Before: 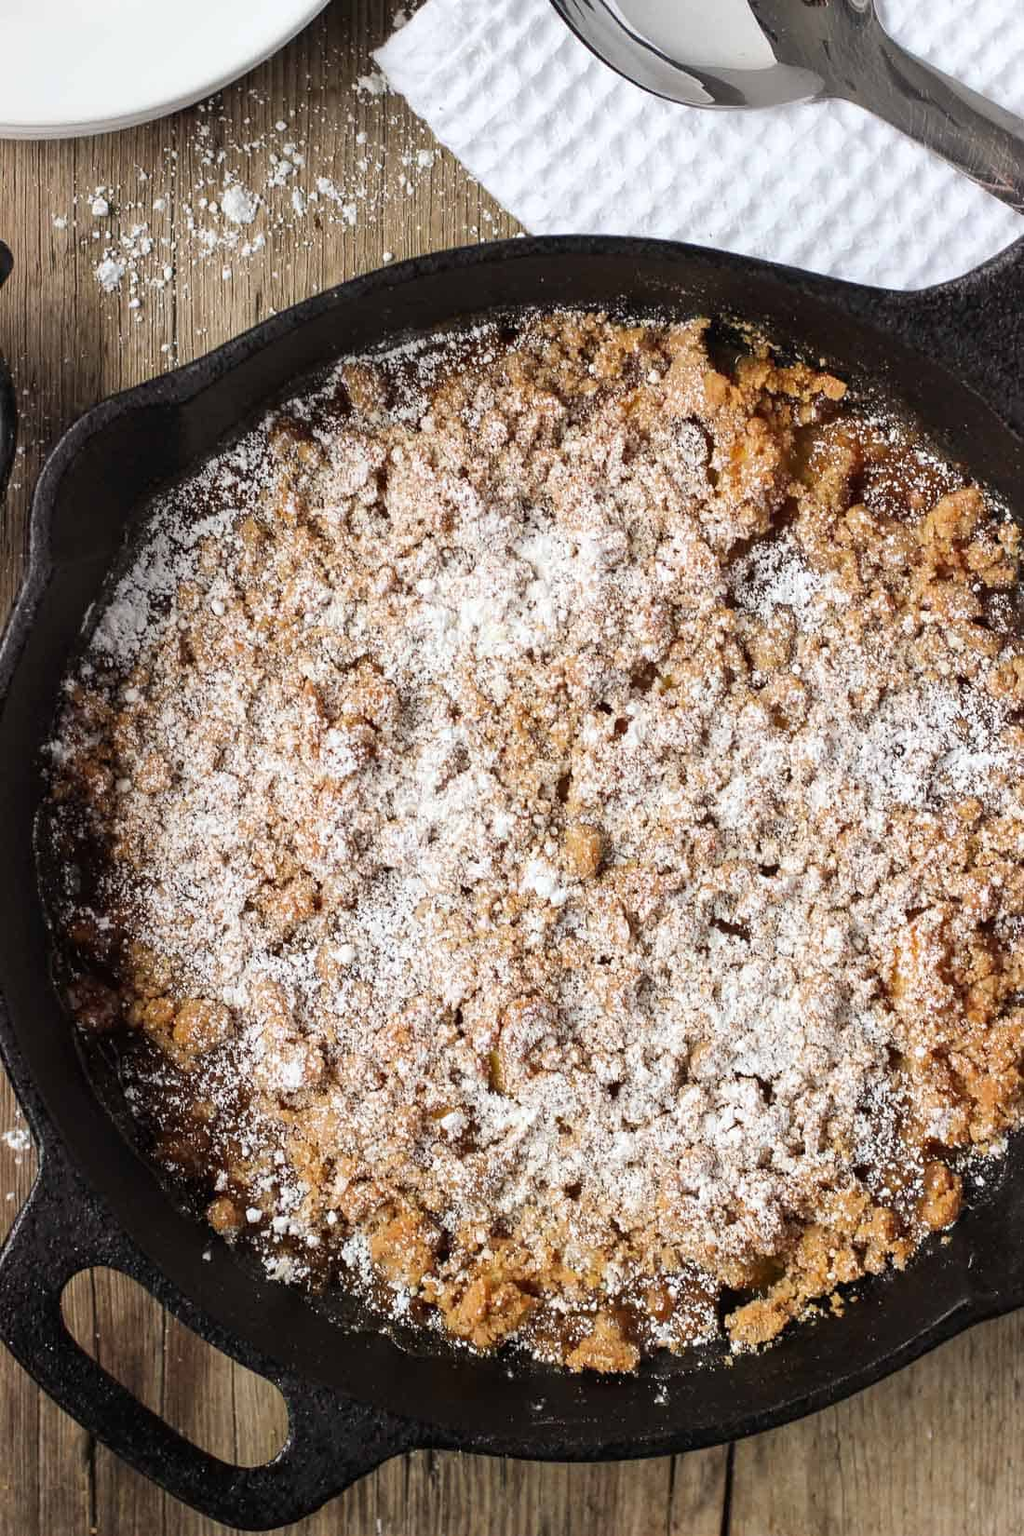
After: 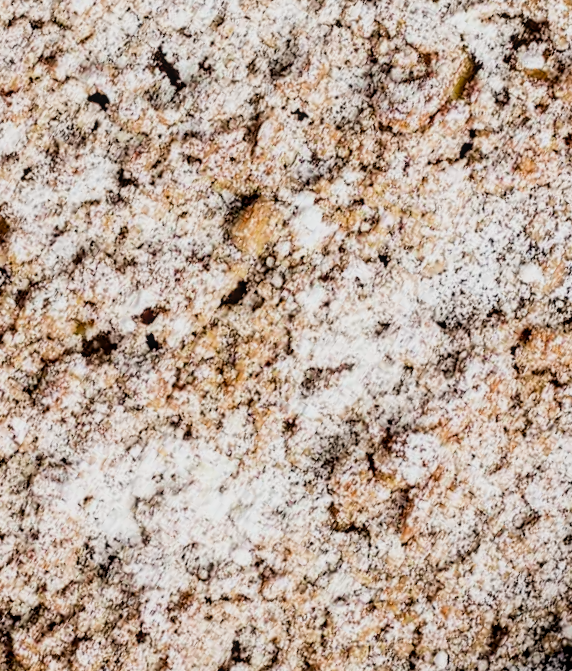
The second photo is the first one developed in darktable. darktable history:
crop and rotate: angle 146.88°, left 9.204%, top 15.564%, right 4.578%, bottom 17.013%
local contrast: on, module defaults
exposure: black level correction 0.01, exposure 0.006 EV, compensate highlight preservation false
filmic rgb: black relative exposure -5.06 EV, white relative exposure 3.97 EV, hardness 2.89, contrast 1.298, highlights saturation mix -29.97%
